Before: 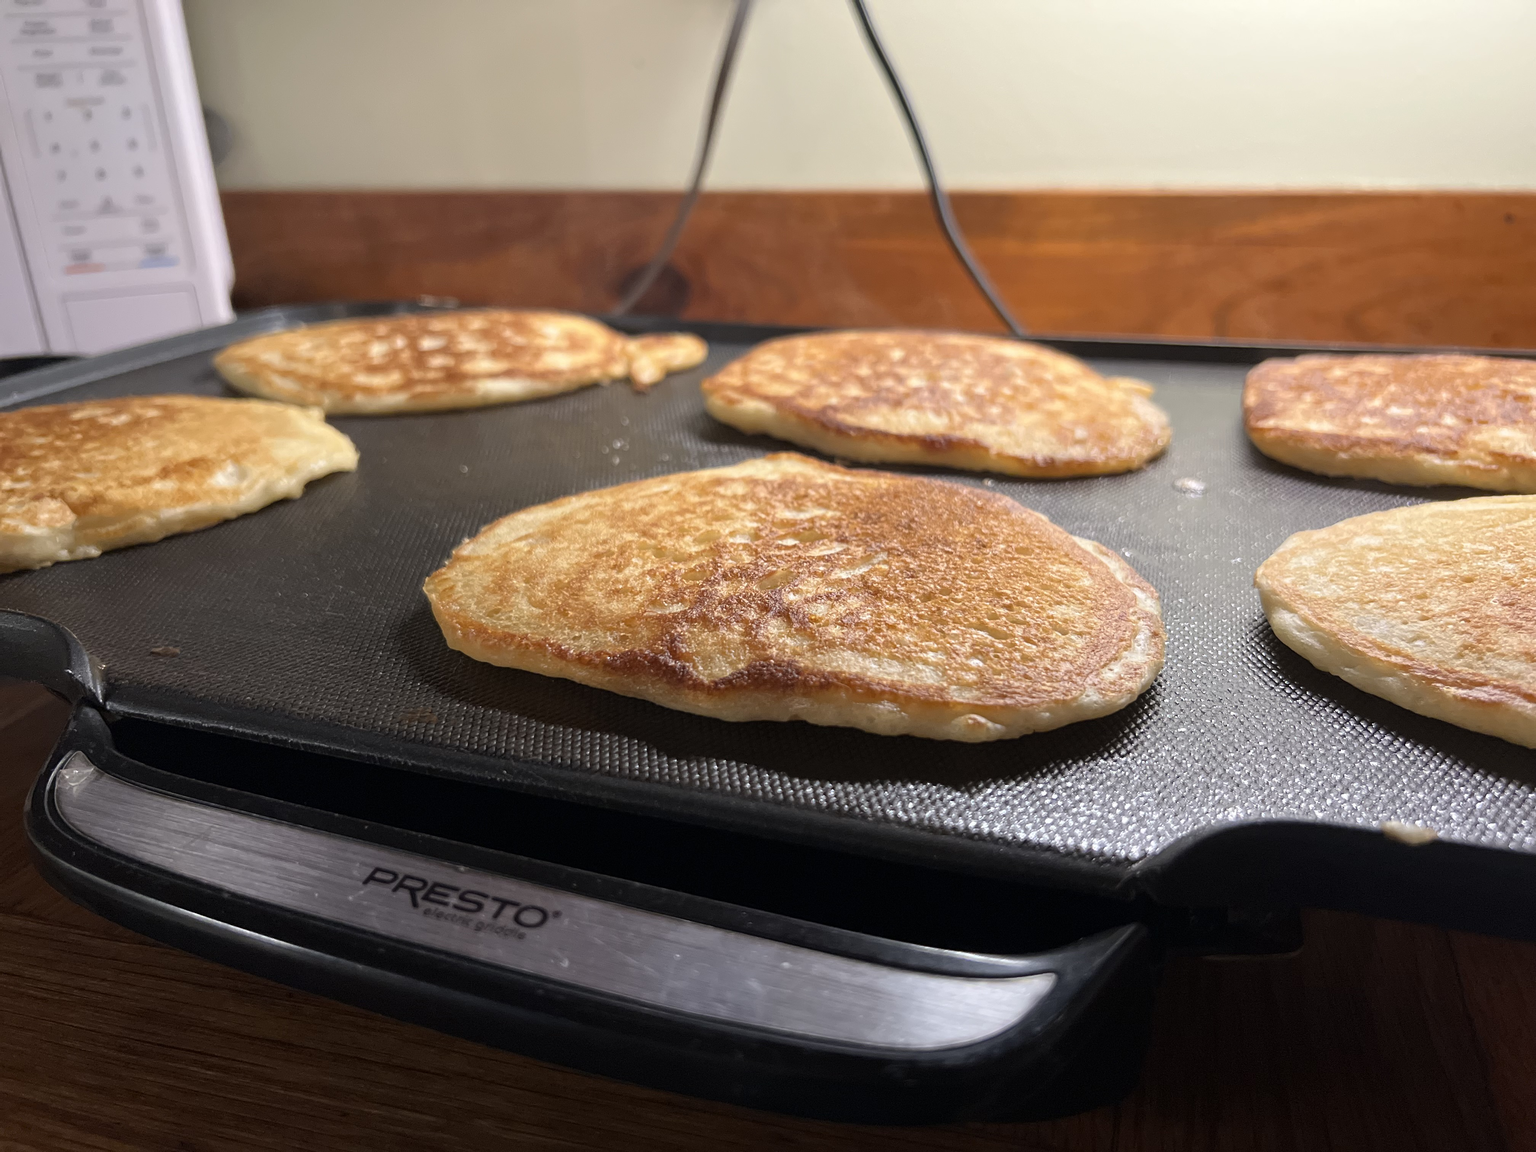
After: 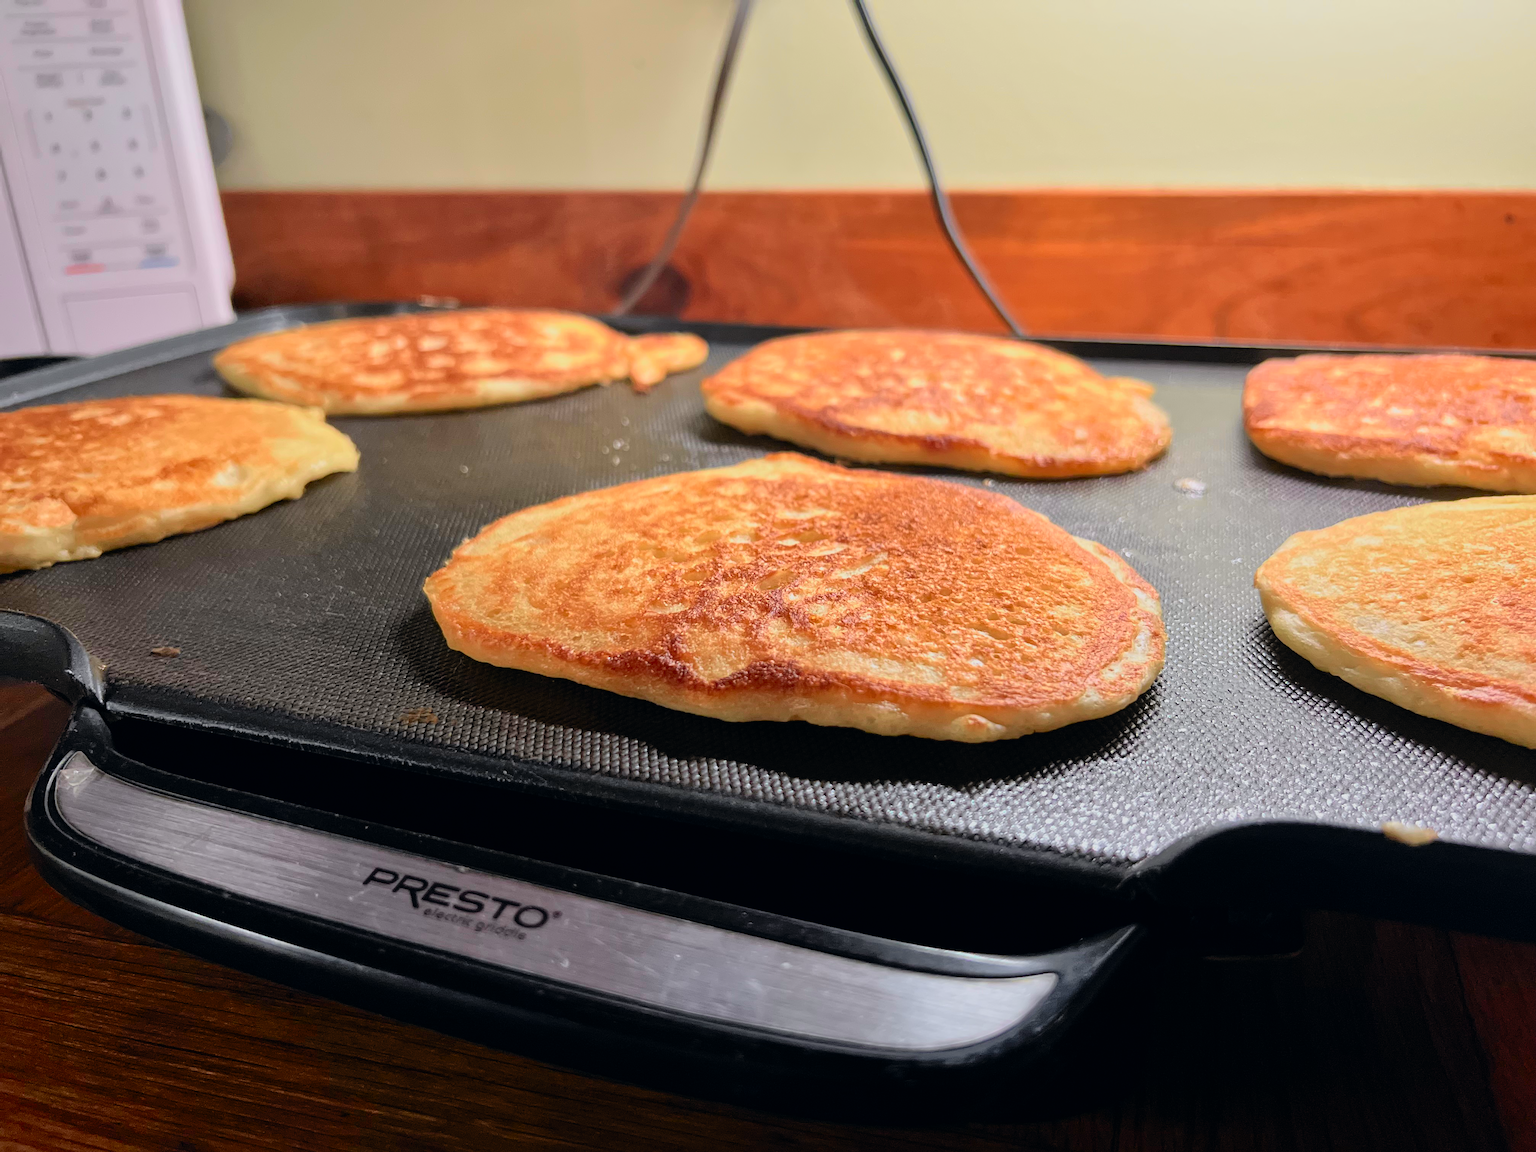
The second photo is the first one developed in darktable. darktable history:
tone curve: curves: ch0 [(0, 0) (0.051, 0.047) (0.102, 0.099) (0.258, 0.29) (0.442, 0.527) (0.695, 0.804) (0.88, 0.952) (1, 1)]; ch1 [(0, 0) (0.339, 0.298) (0.402, 0.363) (0.444, 0.415) (0.485, 0.469) (0.494, 0.493) (0.504, 0.501) (0.525, 0.534) (0.555, 0.593) (0.594, 0.648) (1, 1)]; ch2 [(0, 0) (0.48, 0.48) (0.504, 0.5) (0.535, 0.557) (0.581, 0.623) (0.649, 0.683) (0.824, 0.815) (1, 1)], color space Lab, independent channels, preserve colors none
filmic rgb: black relative exposure -7.65 EV, white relative exposure 4.56 EV, hardness 3.61, color science v6 (2022)
shadows and highlights: on, module defaults
